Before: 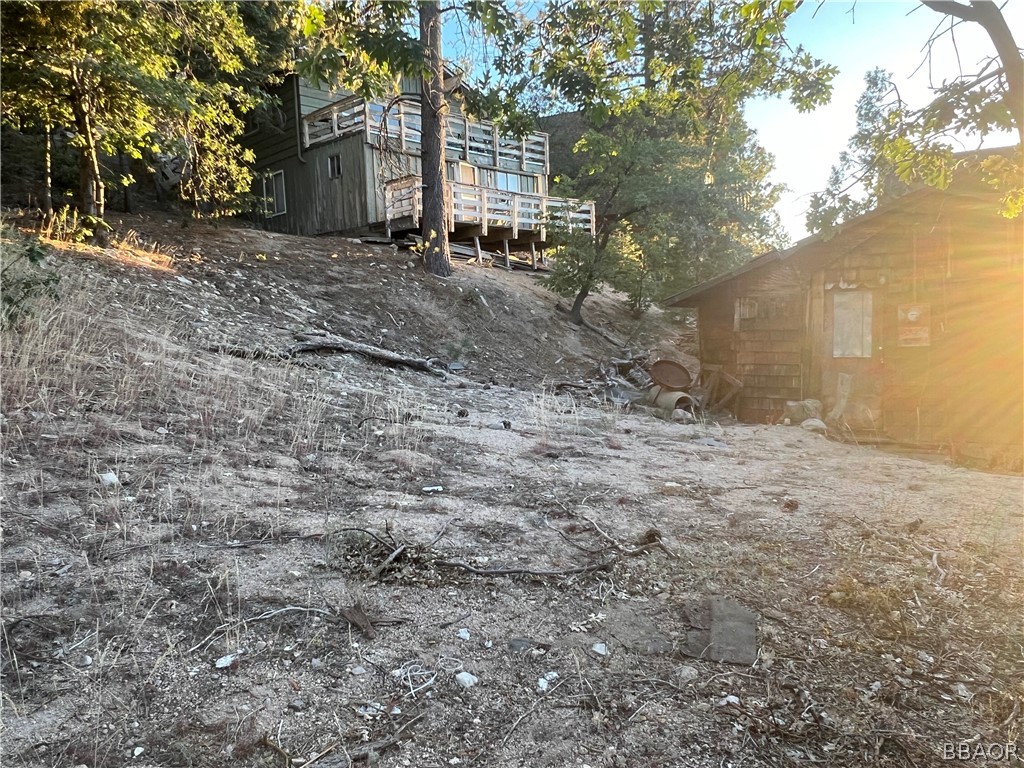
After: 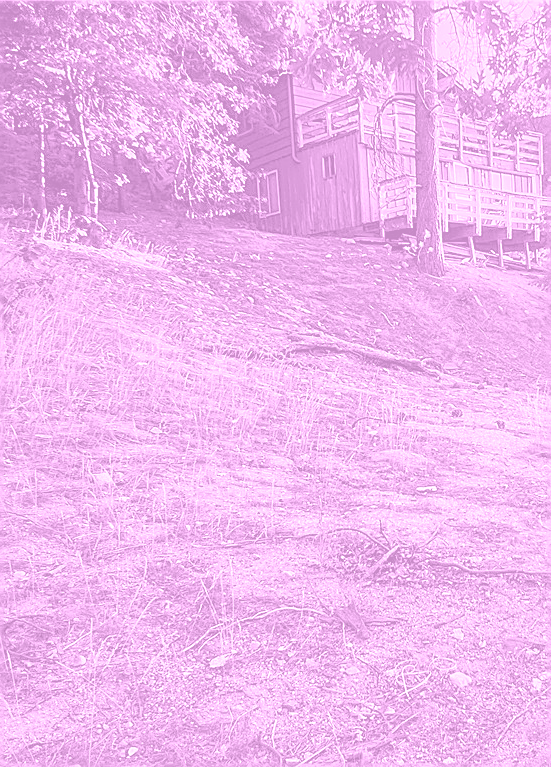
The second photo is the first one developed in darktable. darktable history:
local contrast: highlights 100%, shadows 100%, detail 200%, midtone range 0.2
colorize: hue 331.2°, saturation 69%, source mix 30.28%, lightness 69.02%, version 1
white balance: red 1.188, blue 1.11
crop: left 0.587%, right 45.588%, bottom 0.086%
sharpen: radius 1.4, amount 1.25, threshold 0.7
contrast brightness saturation: contrast 0.04, saturation 0.07
